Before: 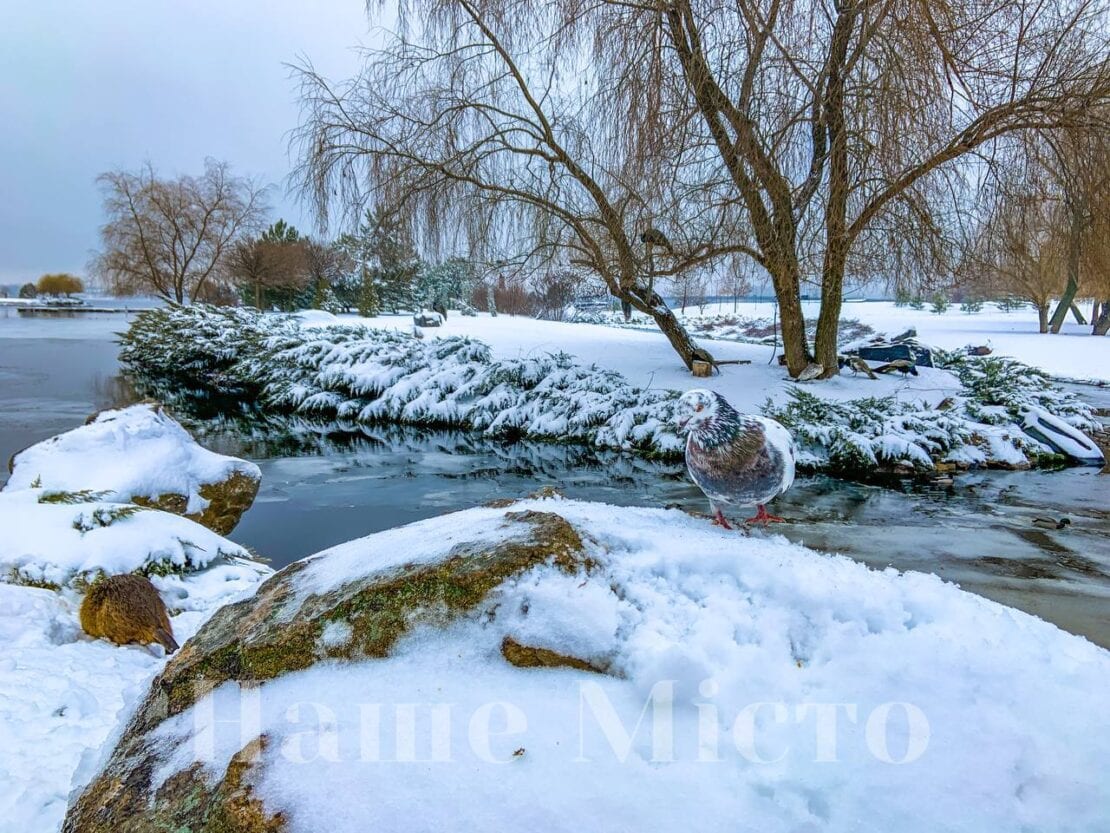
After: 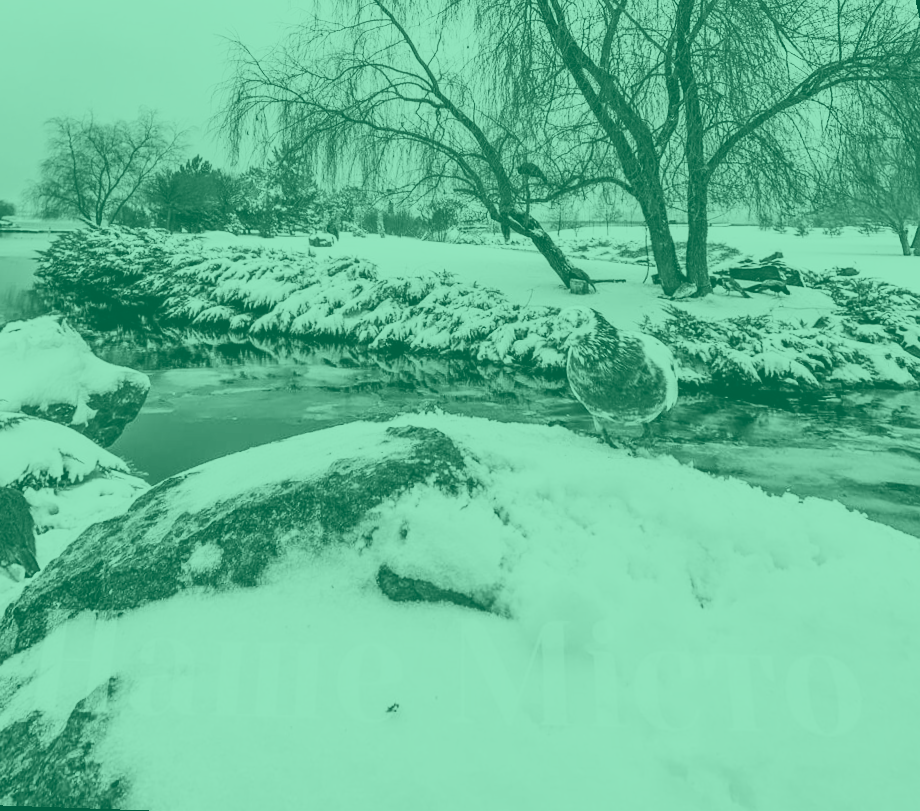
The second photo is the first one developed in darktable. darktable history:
contrast brightness saturation: contrast 0.4, brightness 0.05, saturation 0.25
colorize: hue 147.6°, saturation 65%, lightness 21.64%
rotate and perspective: rotation 0.72°, lens shift (vertical) -0.352, lens shift (horizontal) -0.051, crop left 0.152, crop right 0.859, crop top 0.019, crop bottom 0.964
